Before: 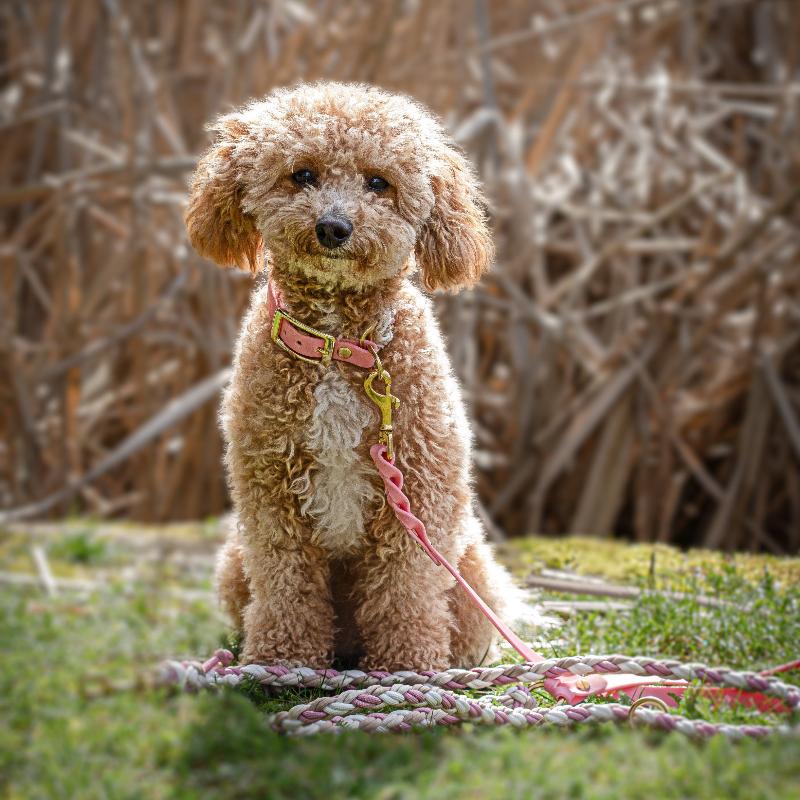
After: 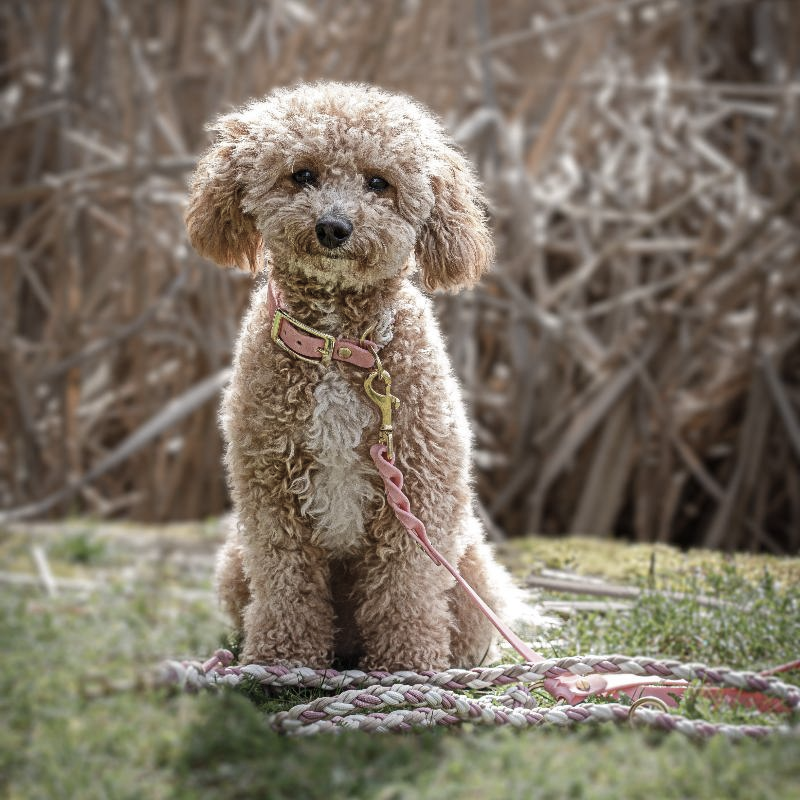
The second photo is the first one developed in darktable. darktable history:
color balance: on, module defaults
color correction: saturation 0.57
